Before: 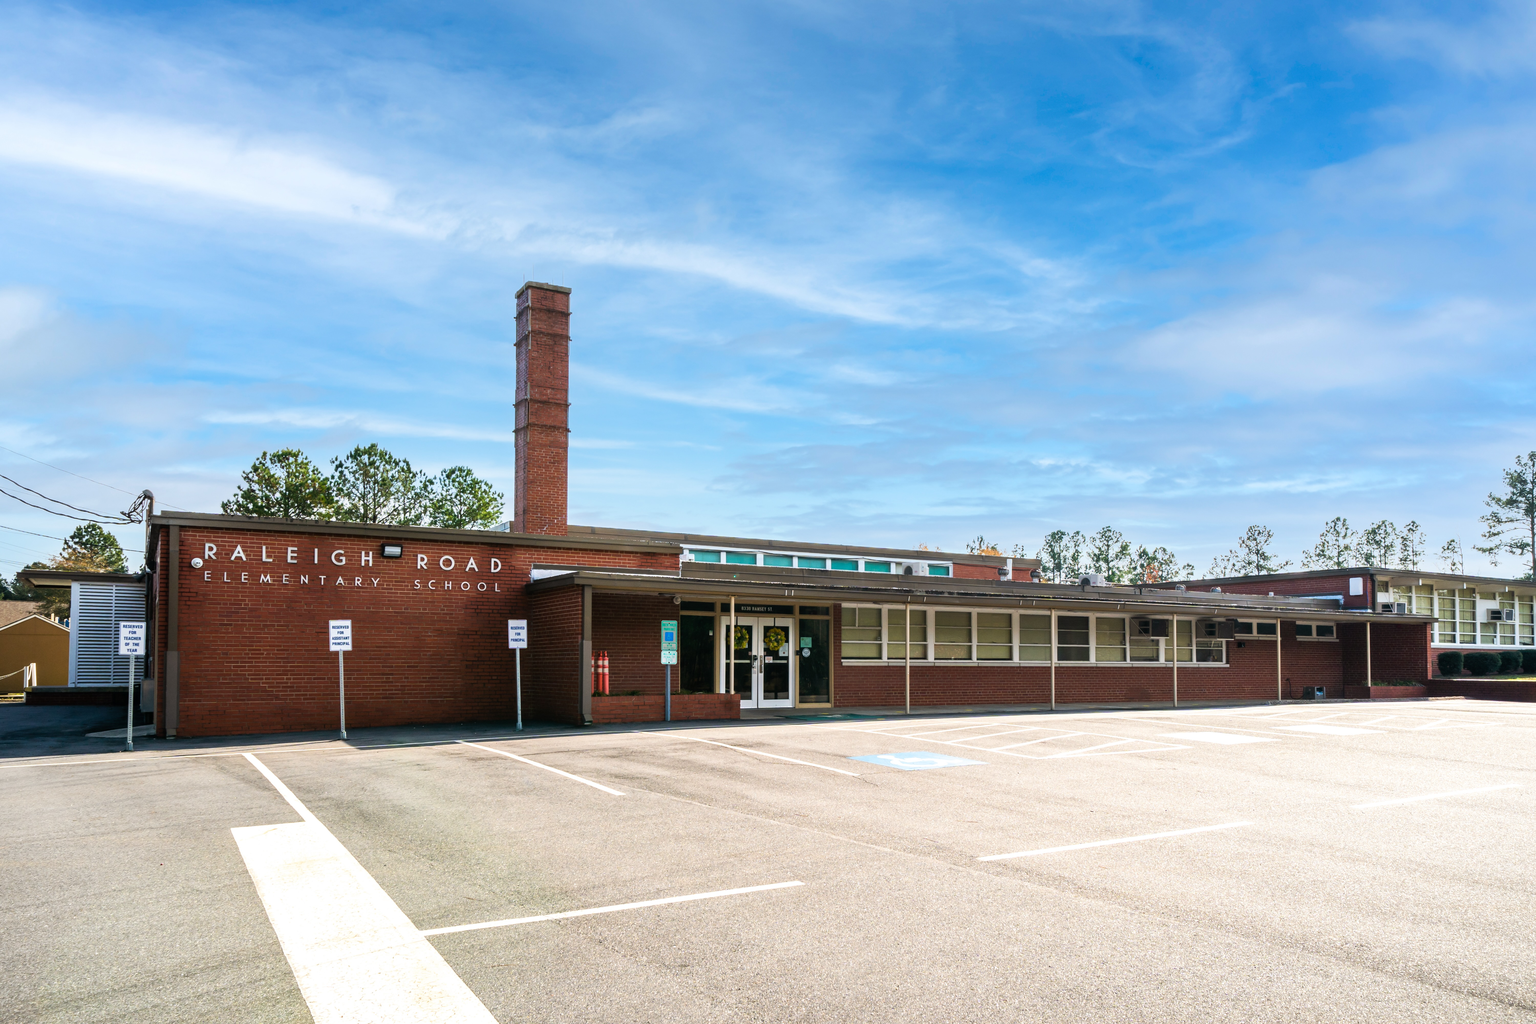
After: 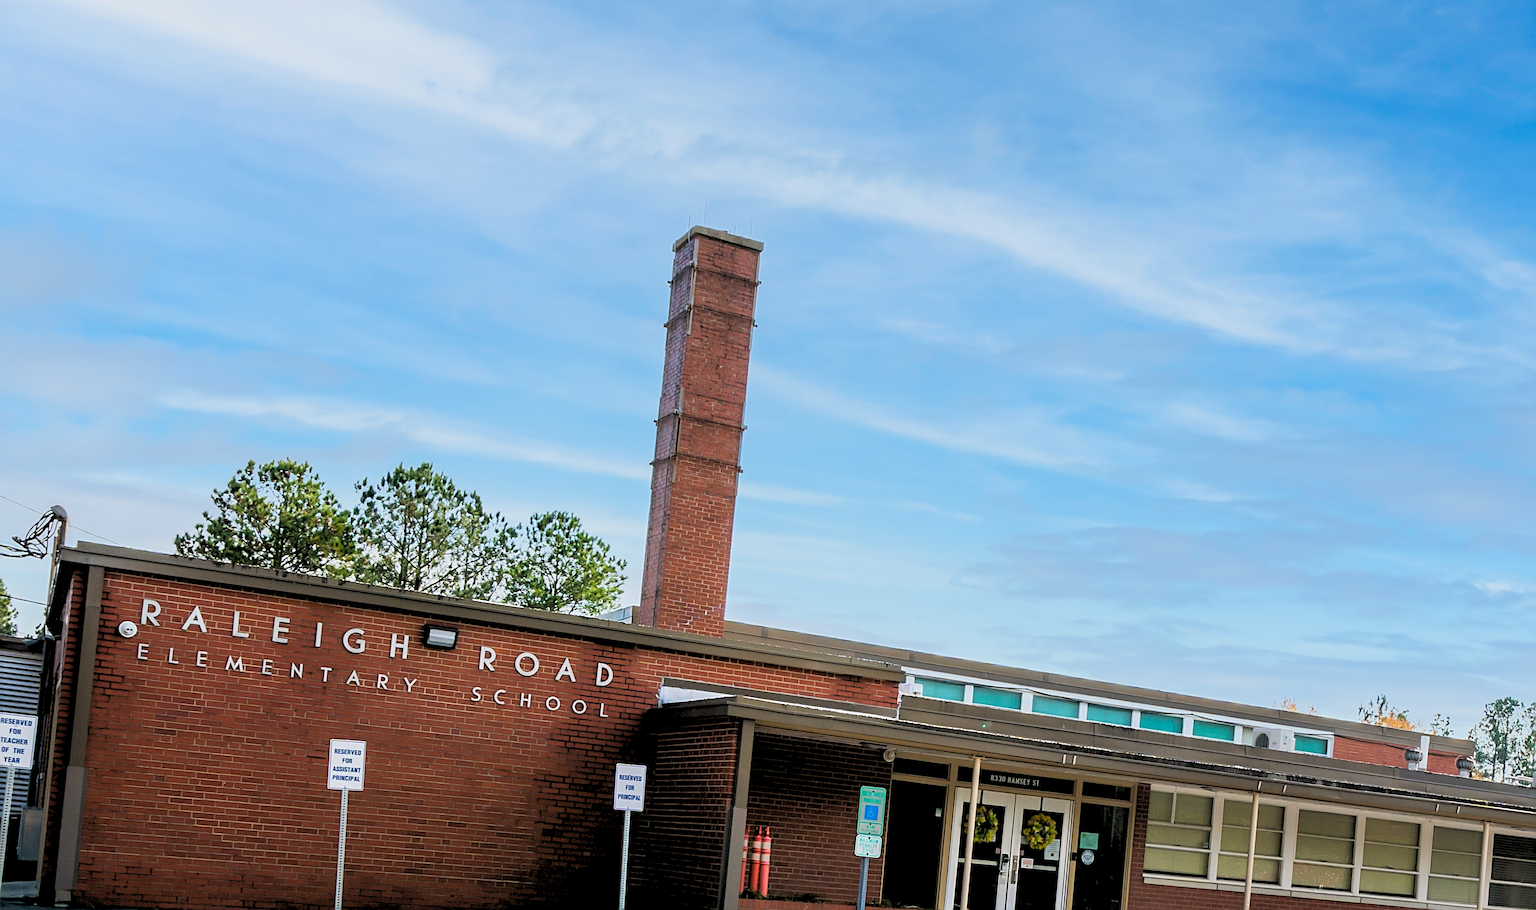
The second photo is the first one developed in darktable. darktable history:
crop and rotate: angle -4.99°, left 2.122%, top 6.945%, right 27.566%, bottom 30.519%
rgb levels: preserve colors sum RGB, levels [[0.038, 0.433, 0.934], [0, 0.5, 1], [0, 0.5, 1]]
sharpen: radius 3.119
